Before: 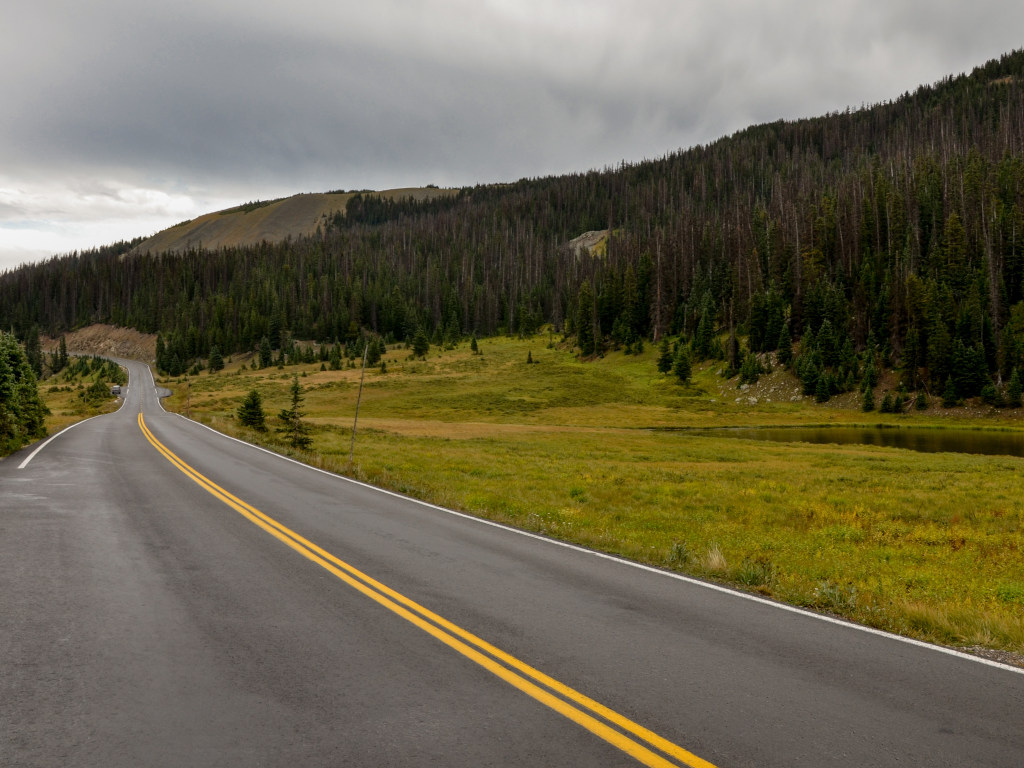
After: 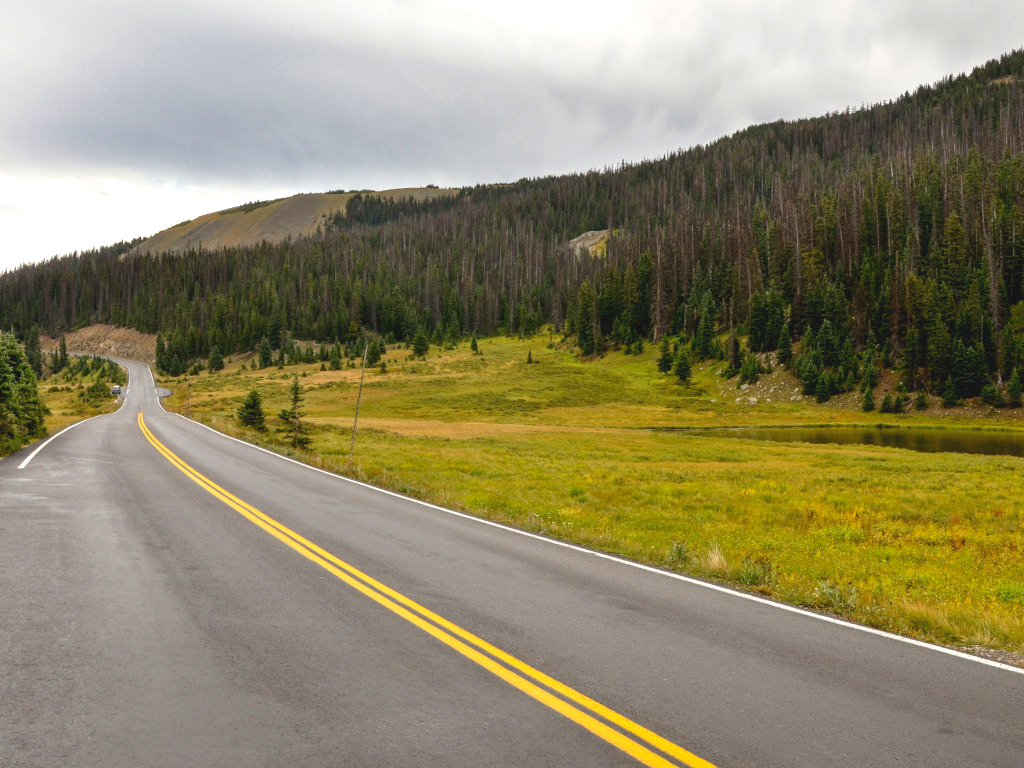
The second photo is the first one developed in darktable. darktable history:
exposure: exposure 1 EV, compensate exposure bias true, compensate highlight preservation false
contrast brightness saturation: contrast -0.127
